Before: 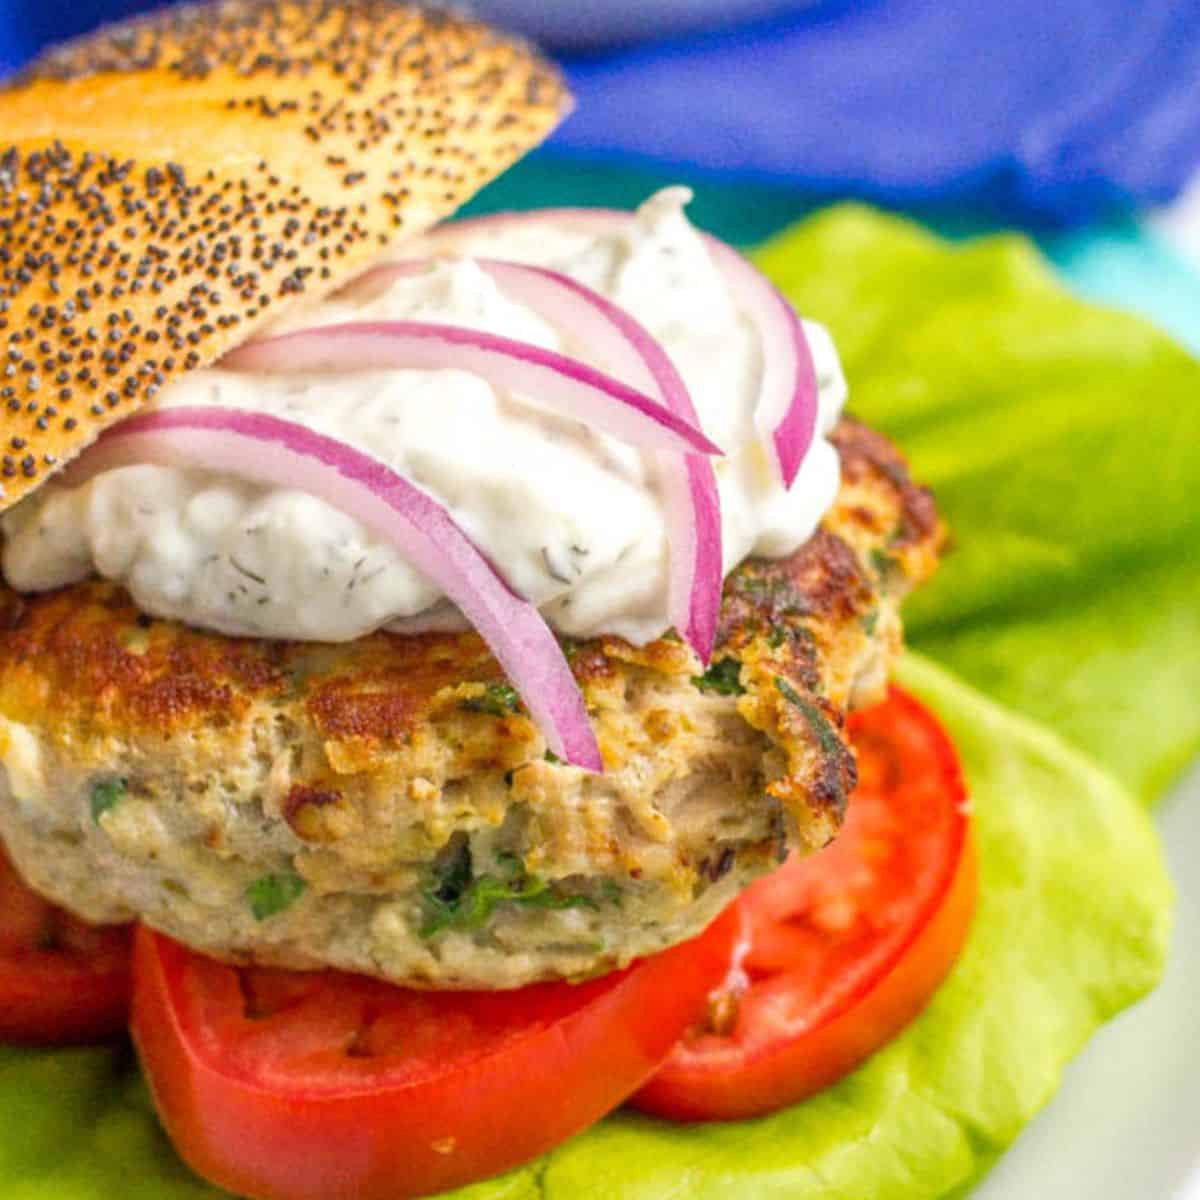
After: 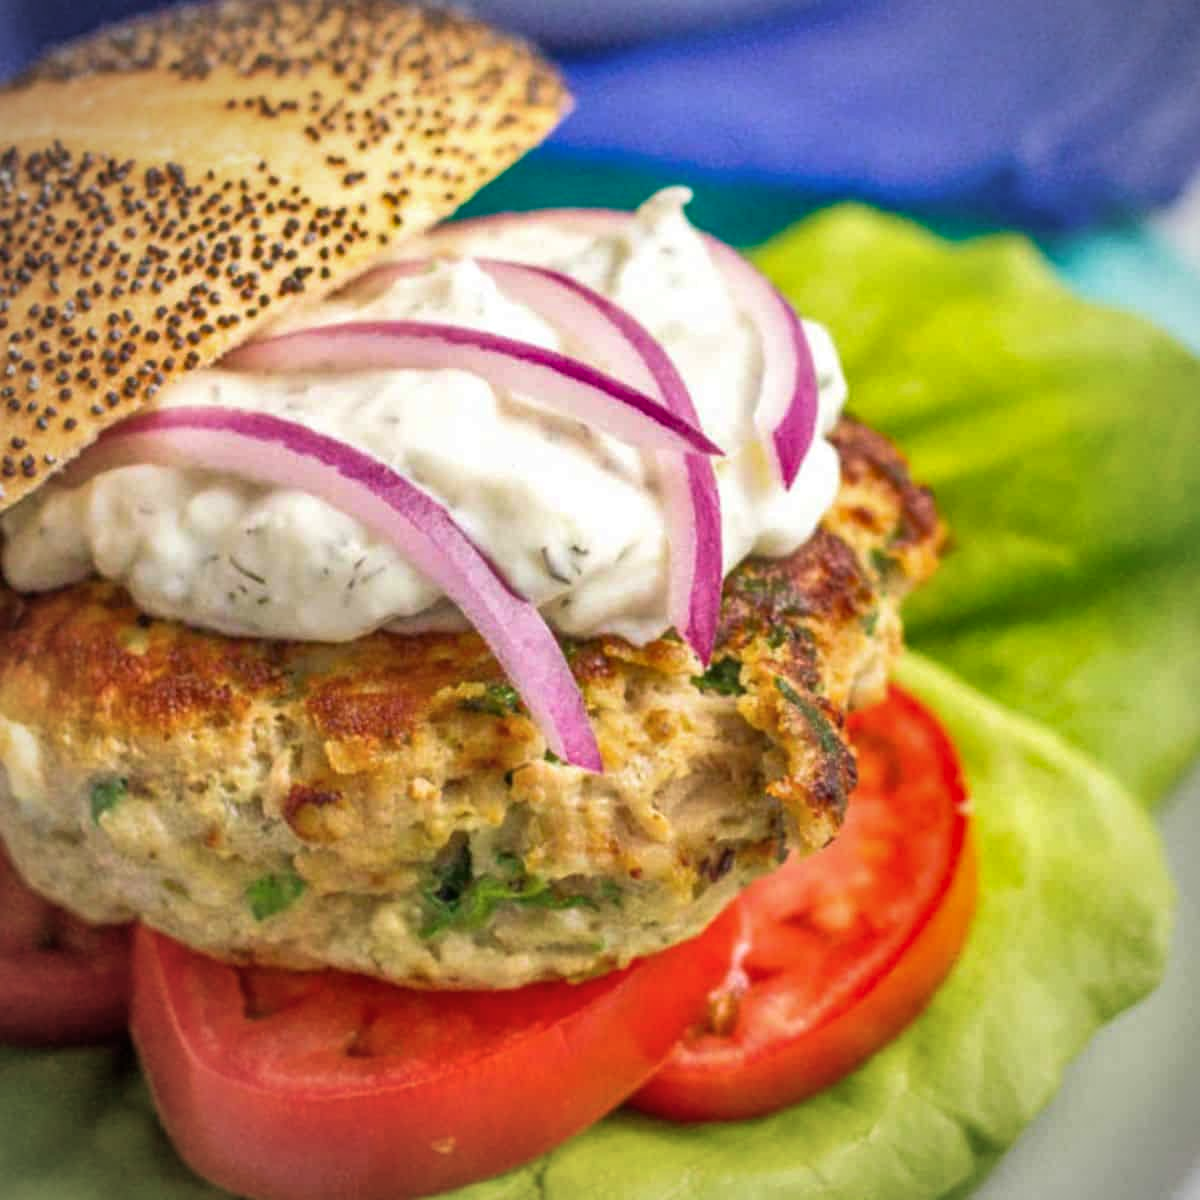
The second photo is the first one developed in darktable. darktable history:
color balance rgb: linear chroma grading › shadows -3%, linear chroma grading › highlights -4%
velvia: on, module defaults
vignetting: fall-off radius 60.92%
shadows and highlights: soften with gaussian
